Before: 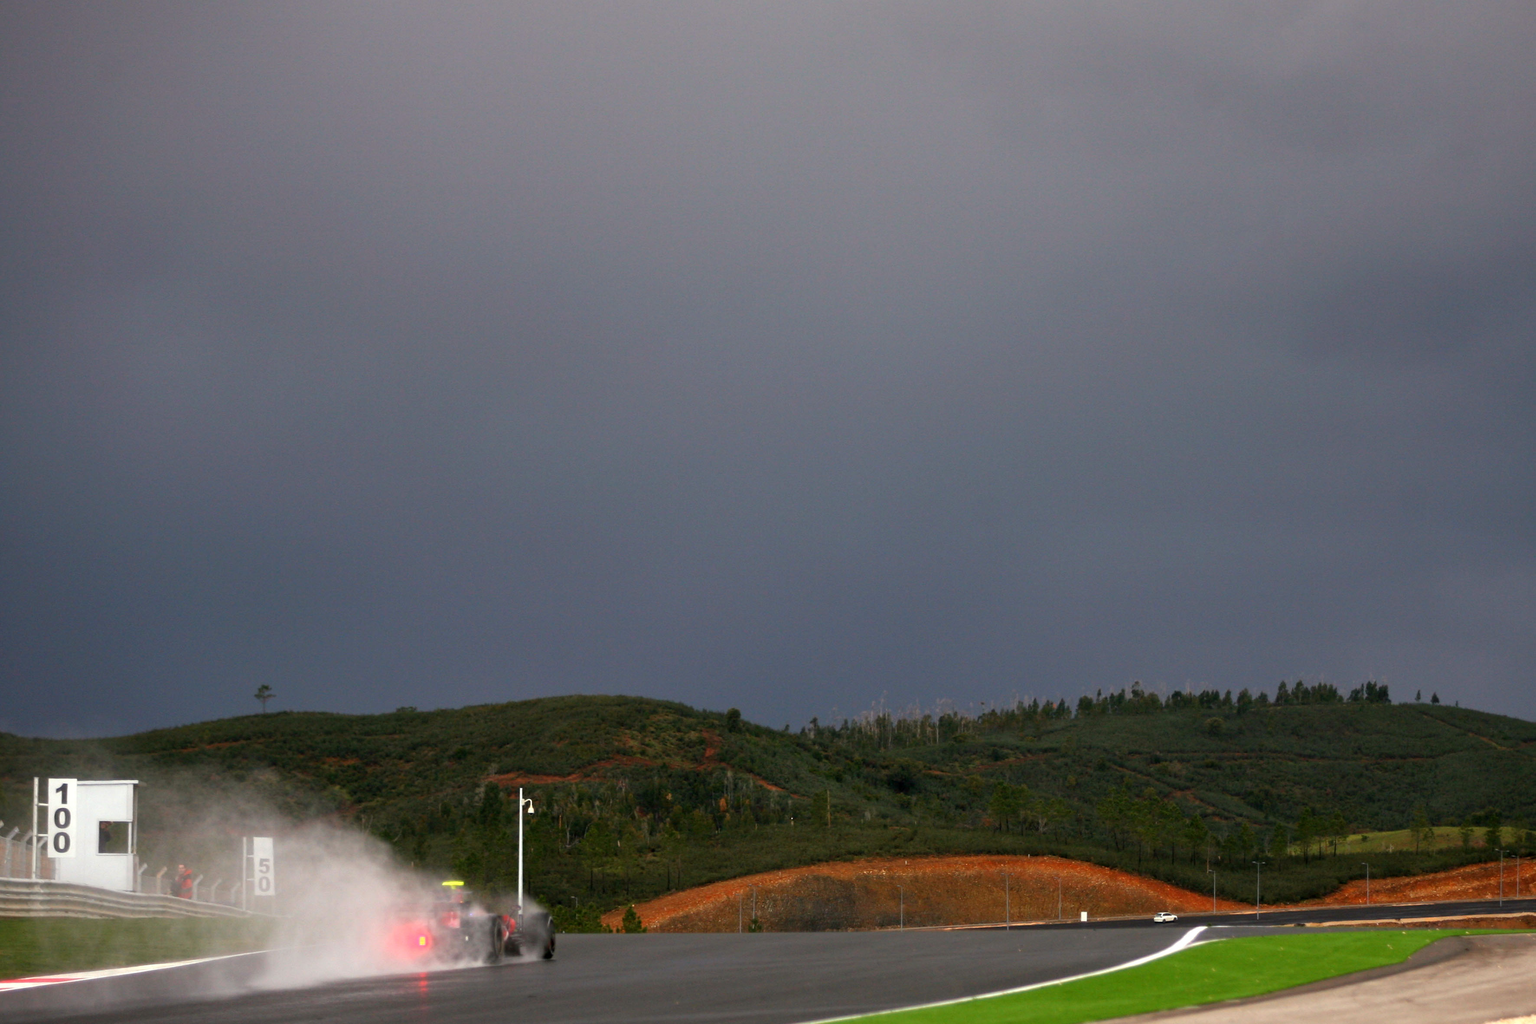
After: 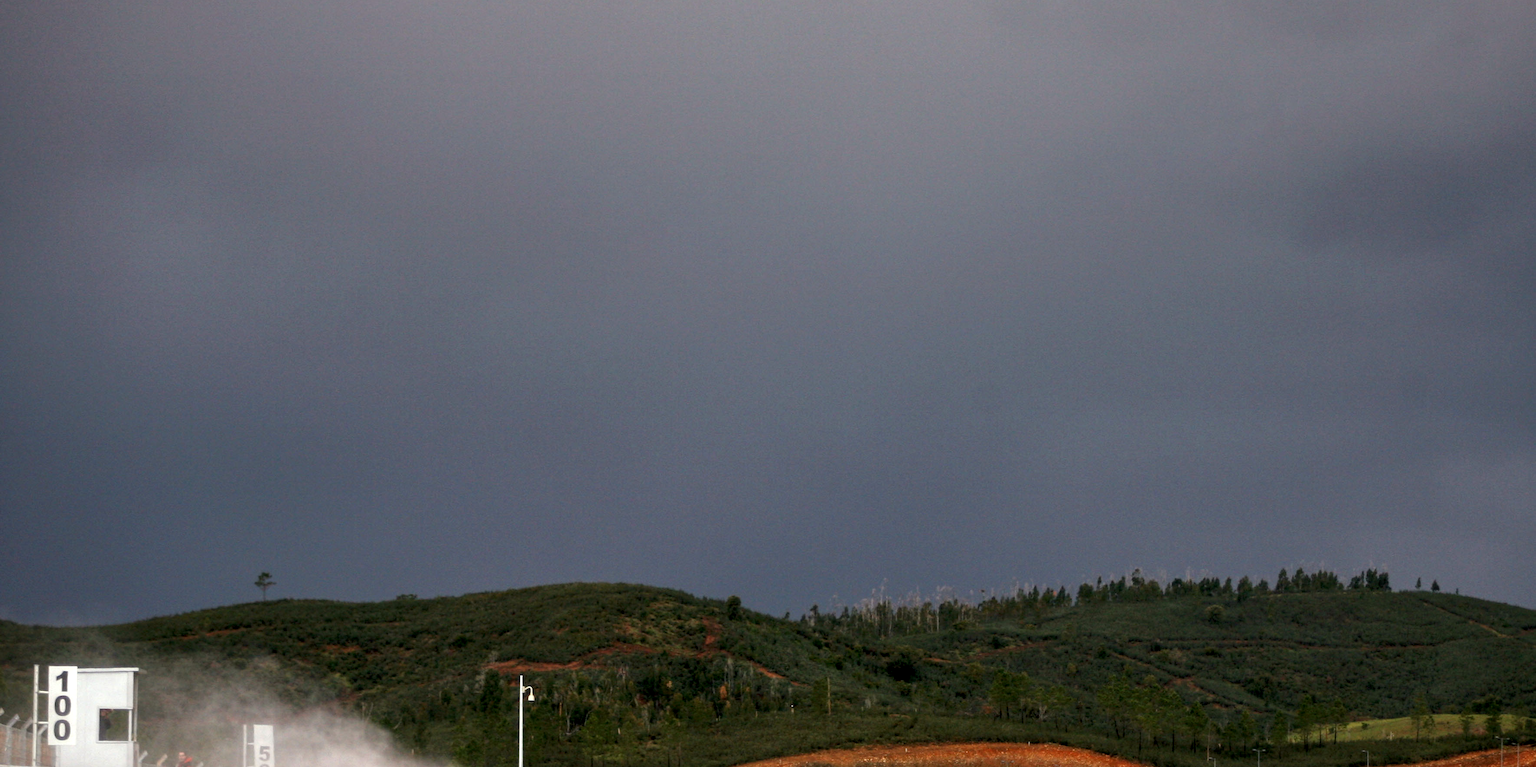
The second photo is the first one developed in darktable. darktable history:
local contrast: highlights 99%, shadows 86%, detail 160%, midtone range 0.2
crop: top 11.038%, bottom 13.962%
